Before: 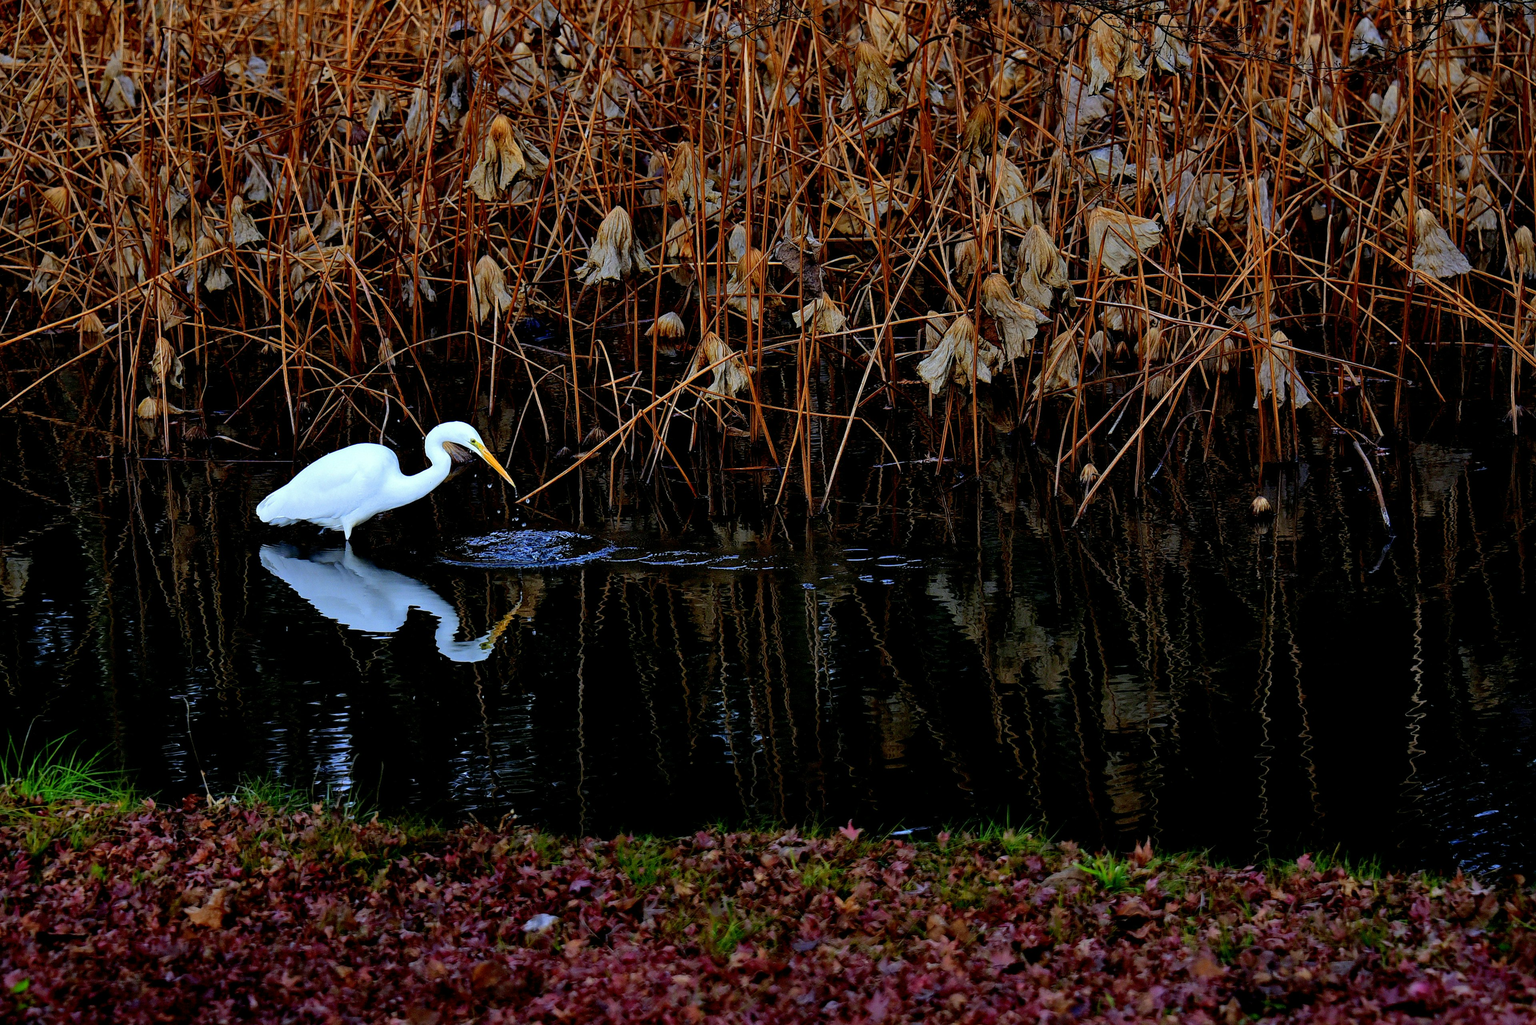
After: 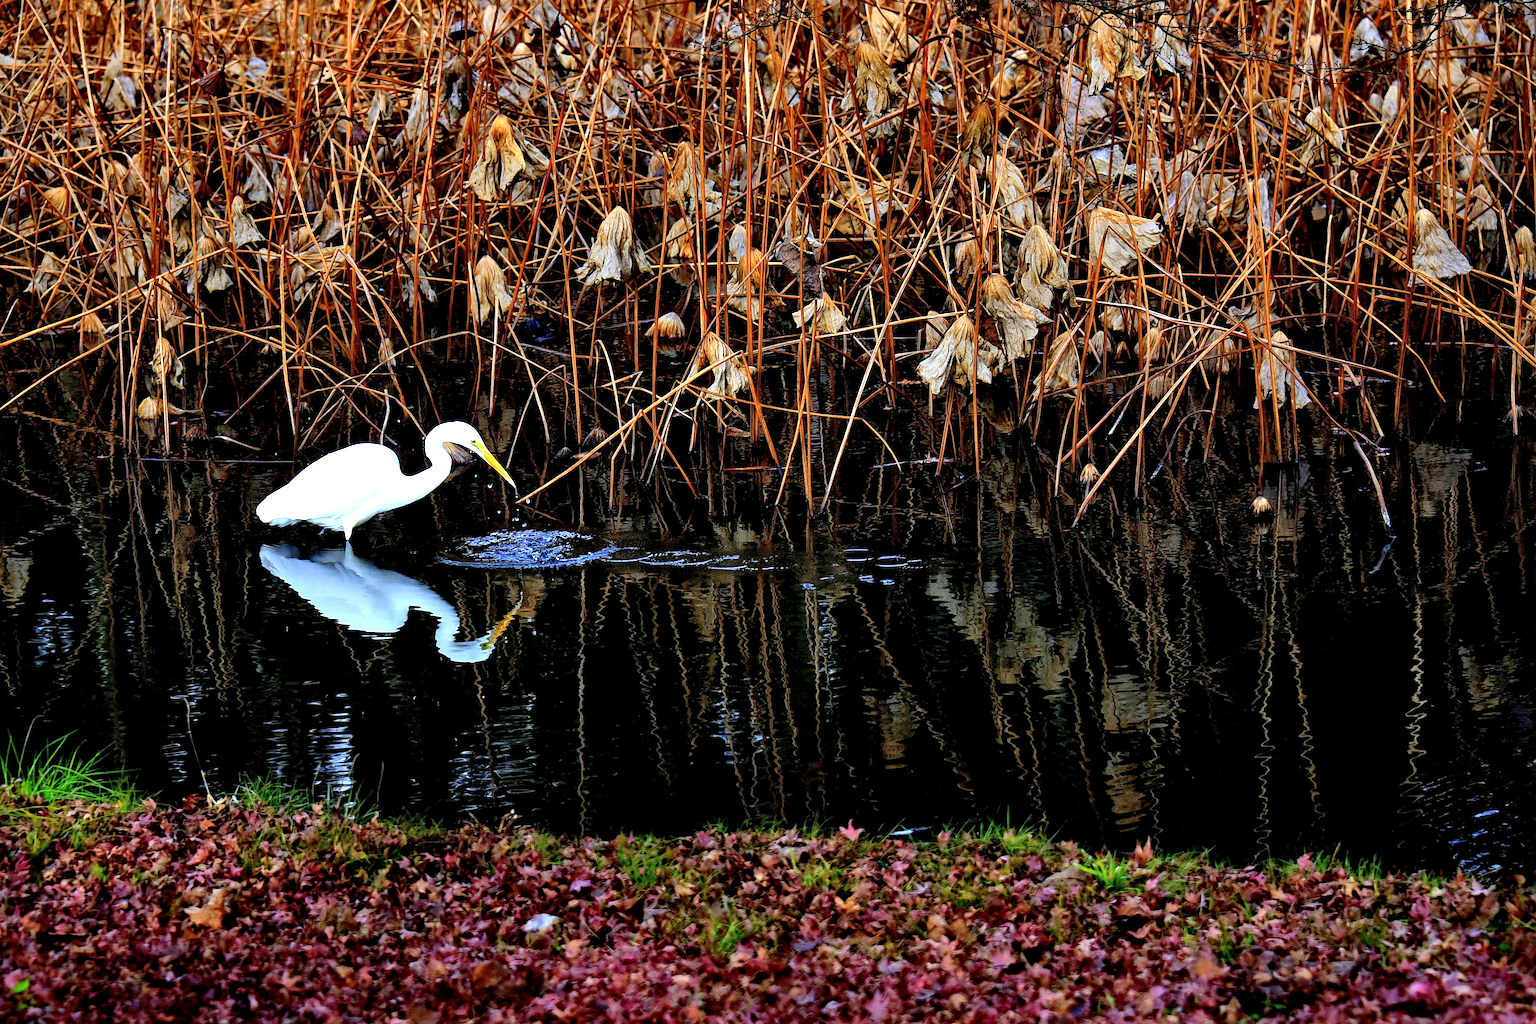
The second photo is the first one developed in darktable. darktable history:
exposure: black level correction 0, exposure 1.2 EV, compensate exposure bias true, compensate highlight preservation false
local contrast: mode bilateral grid, contrast 20, coarseness 100, detail 150%, midtone range 0.2
